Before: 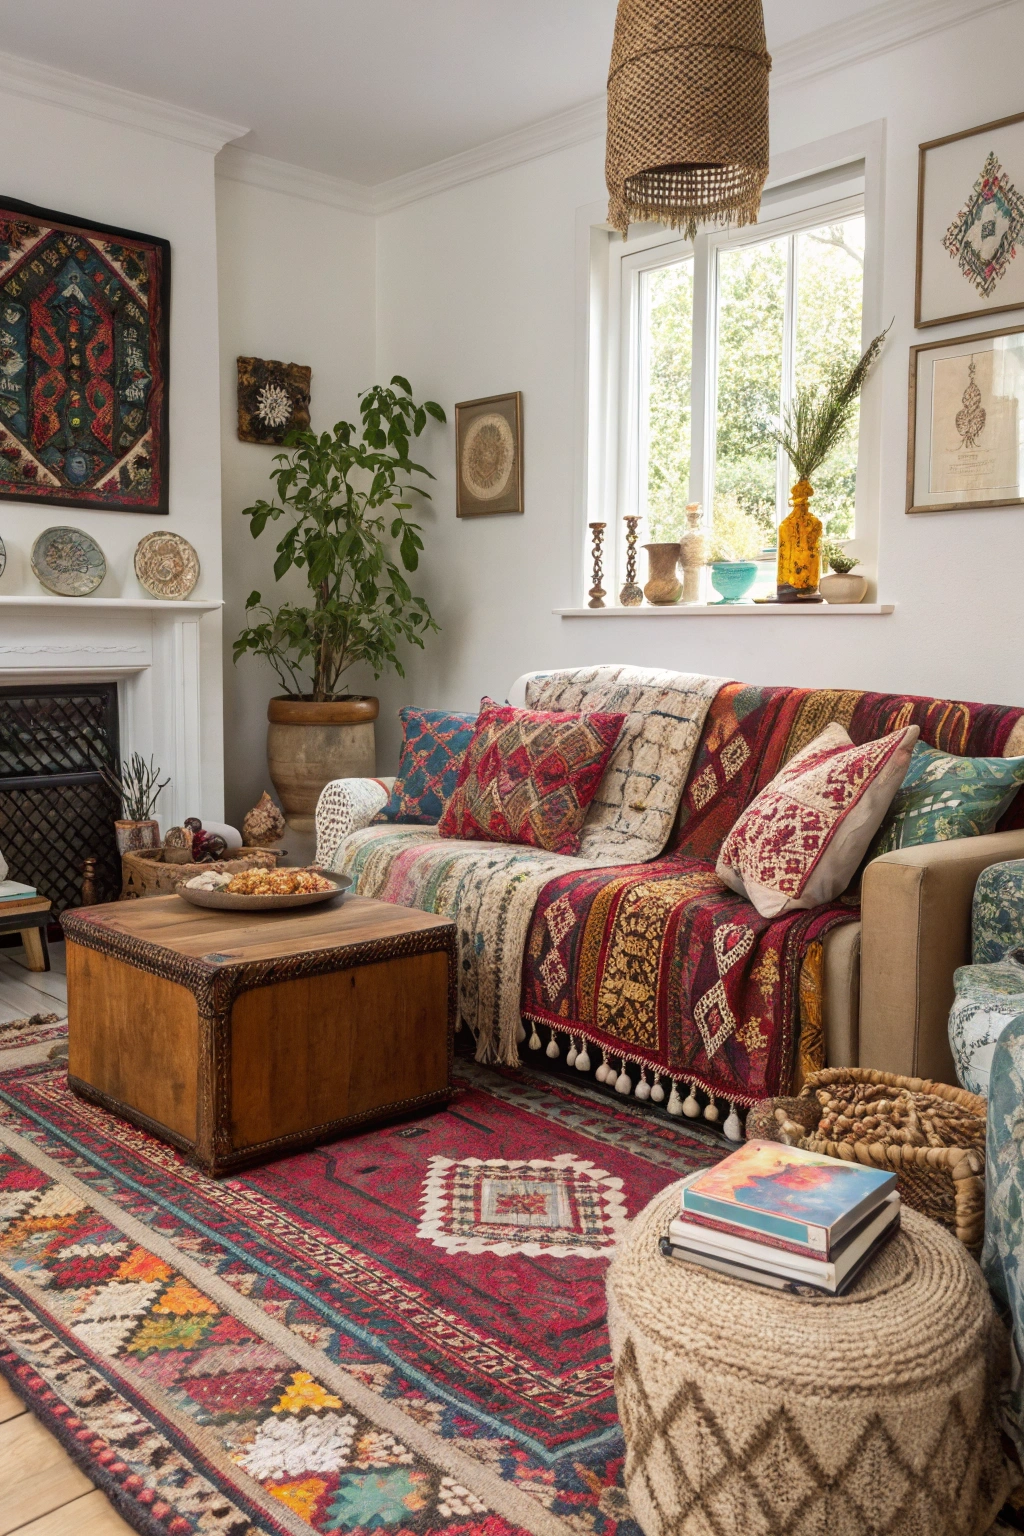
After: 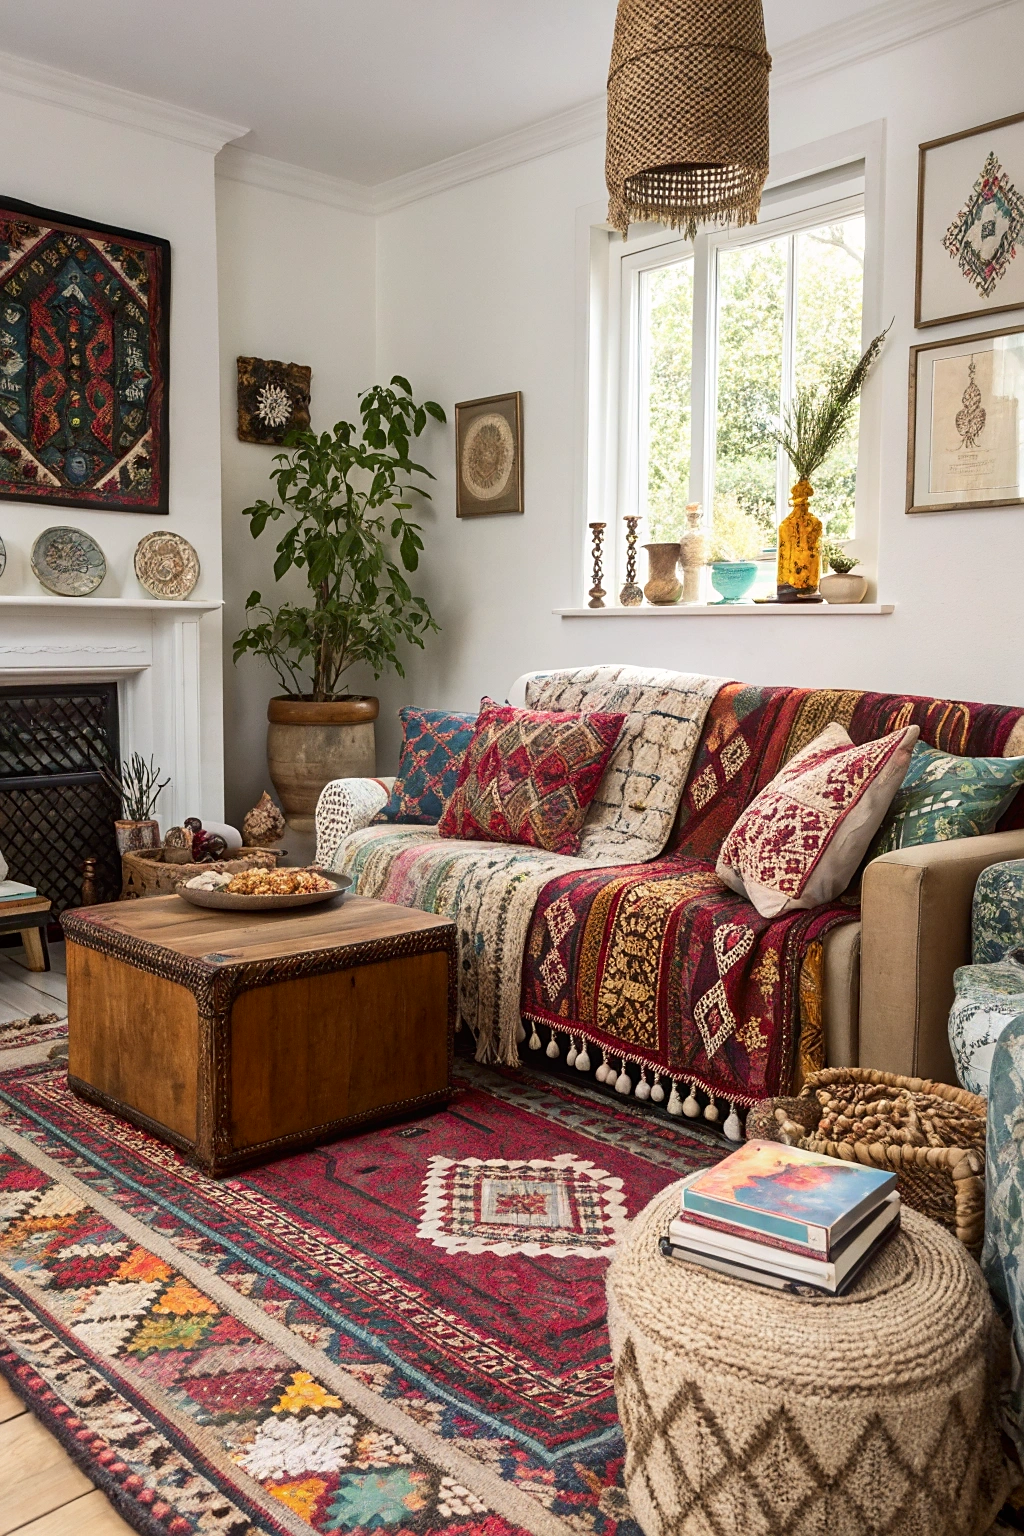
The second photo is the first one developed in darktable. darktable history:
sharpen: radius 1.864, amount 0.398, threshold 1.271
exposure: compensate highlight preservation false
contrast brightness saturation: contrast 0.14
